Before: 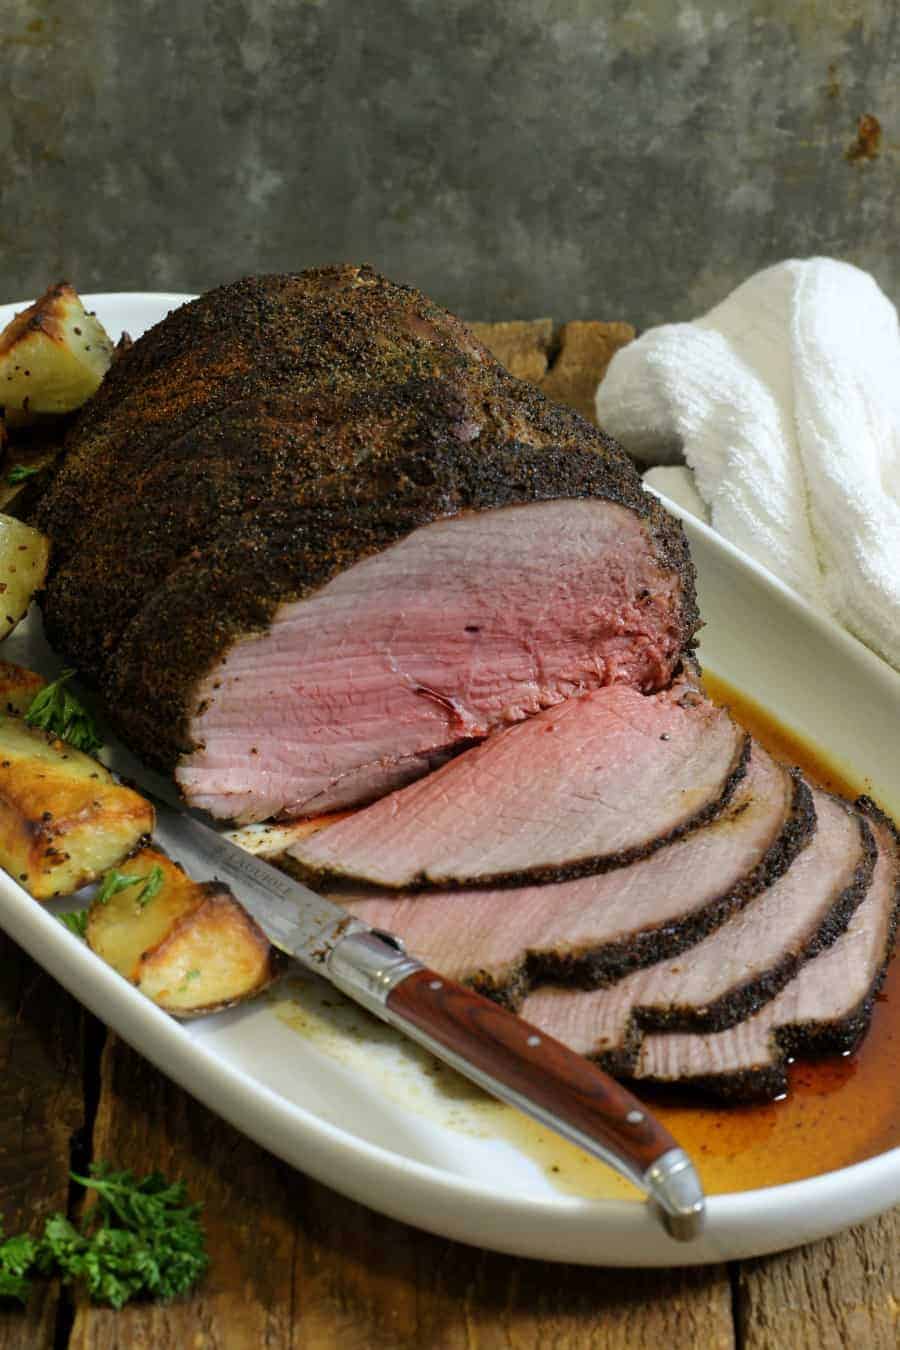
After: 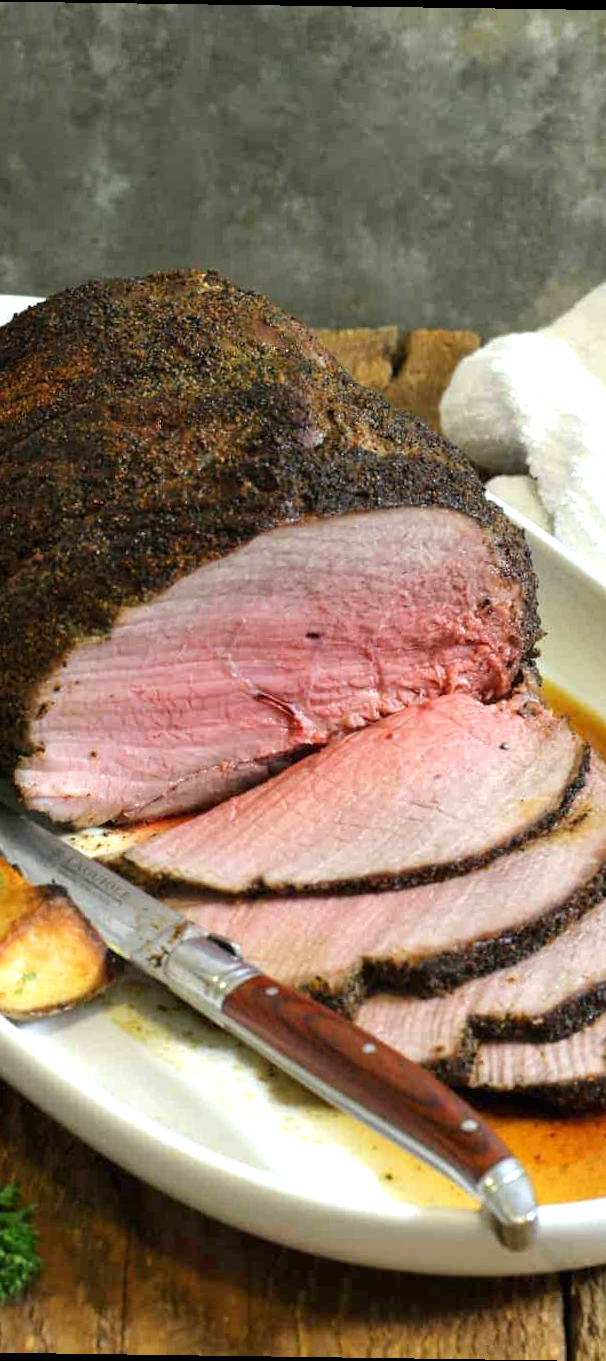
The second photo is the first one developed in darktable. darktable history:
crop and rotate: left 18.442%, right 15.508%
local contrast: mode bilateral grid, contrast 100, coarseness 100, detail 91%, midtone range 0.2
rotate and perspective: rotation 0.8°, automatic cropping off
exposure: exposure 0.74 EV, compensate highlight preservation false
